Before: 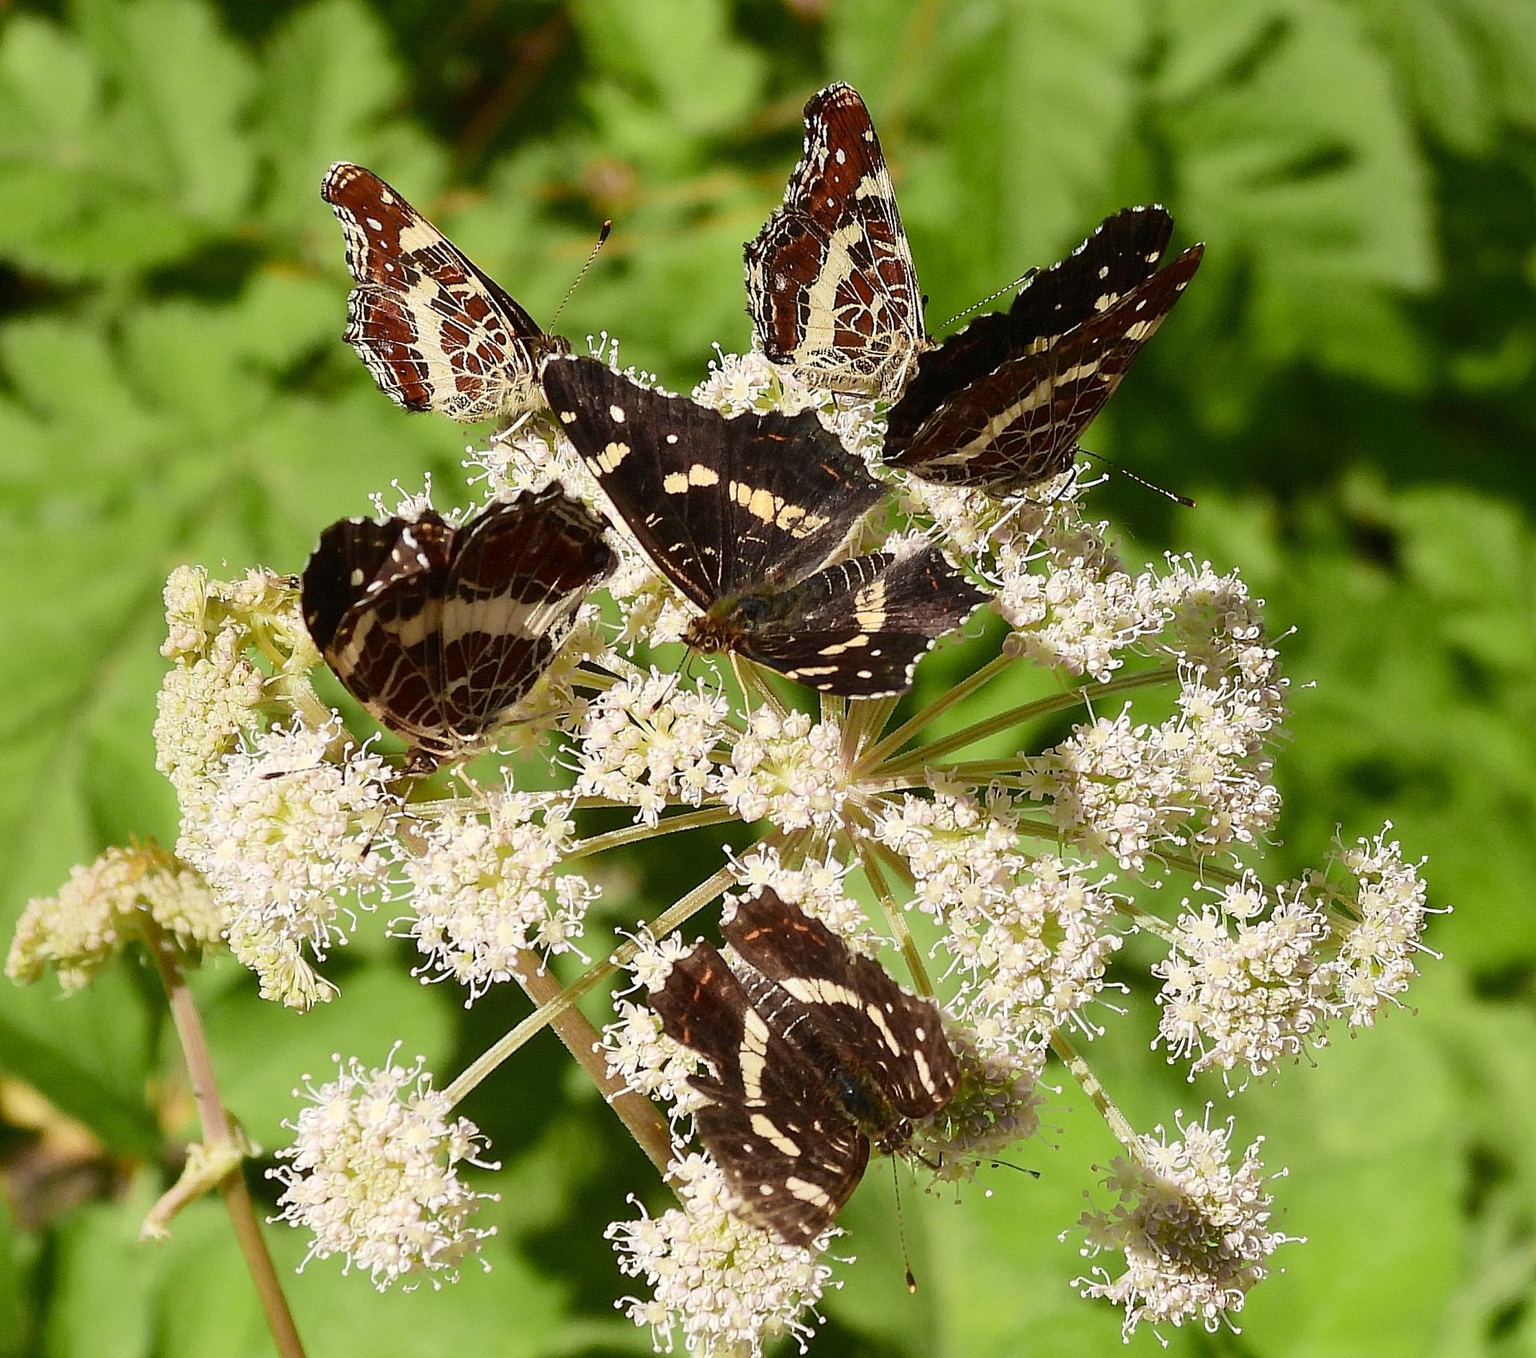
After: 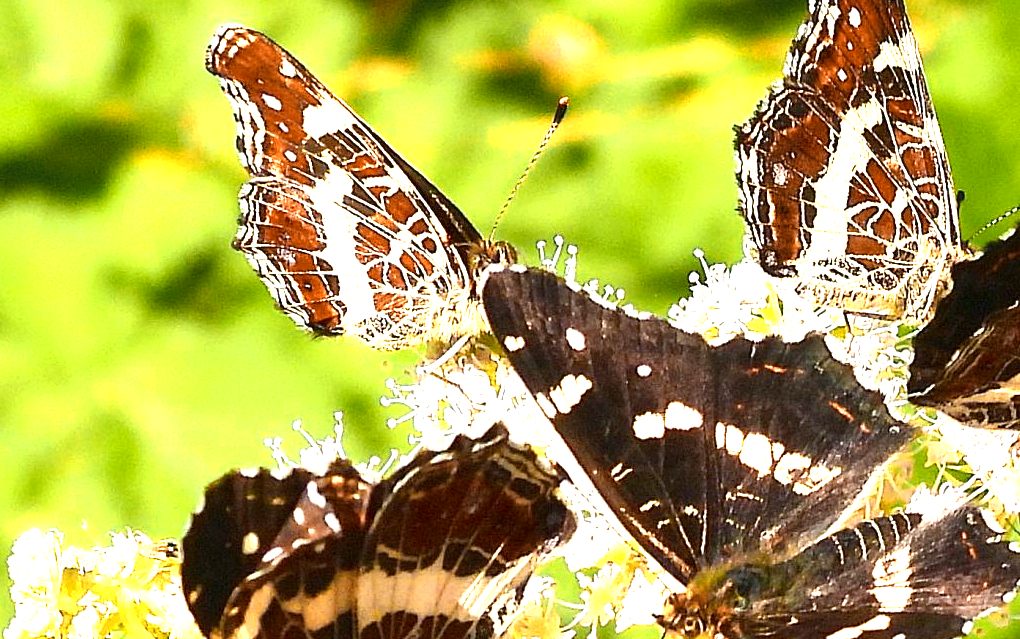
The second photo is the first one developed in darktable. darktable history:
color balance rgb: perceptual saturation grading › global saturation 30.023%
exposure: black level correction 0, exposure 1.098 EV, compensate highlight preservation false
crop: left 10.242%, top 10.53%, right 36.616%, bottom 51.76%
color zones: curves: ch0 [(0.018, 0.548) (0.197, 0.654) (0.425, 0.447) (0.605, 0.658) (0.732, 0.579)]; ch1 [(0.105, 0.531) (0.224, 0.531) (0.386, 0.39) (0.618, 0.456) (0.732, 0.456) (0.956, 0.421)]; ch2 [(0.039, 0.583) (0.215, 0.465) (0.399, 0.544) (0.465, 0.548) (0.614, 0.447) (0.724, 0.43) (0.882, 0.623) (0.956, 0.632)]
